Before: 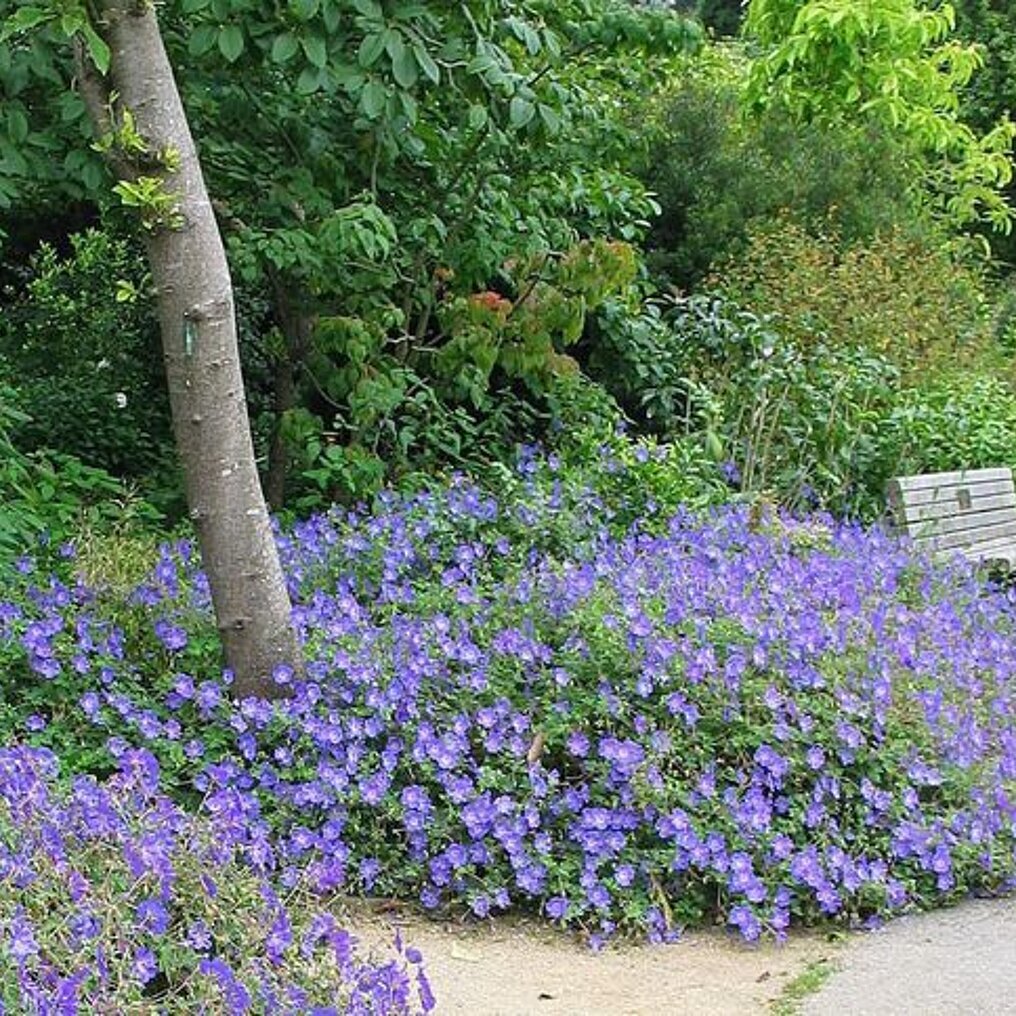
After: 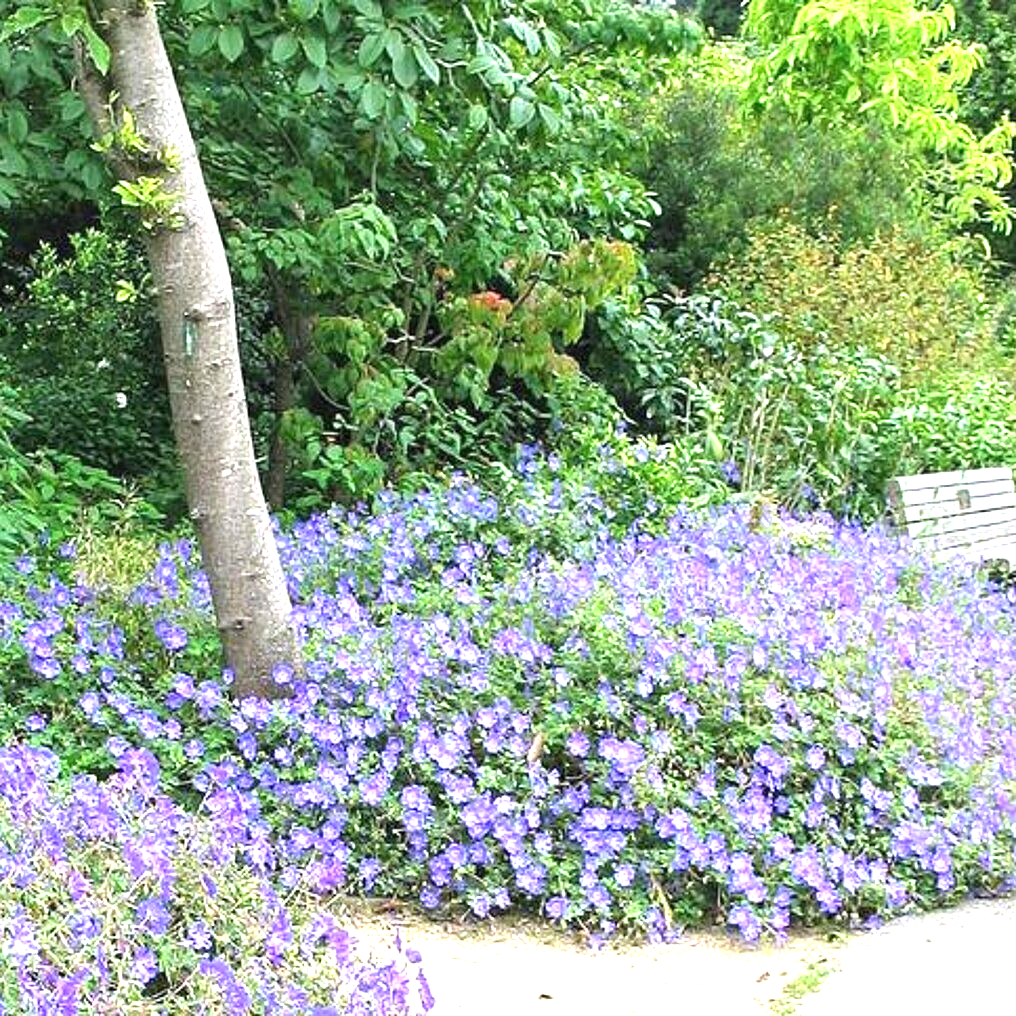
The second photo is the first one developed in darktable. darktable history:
exposure: black level correction 0, exposure 1.199 EV, compensate exposure bias true, compensate highlight preservation false
